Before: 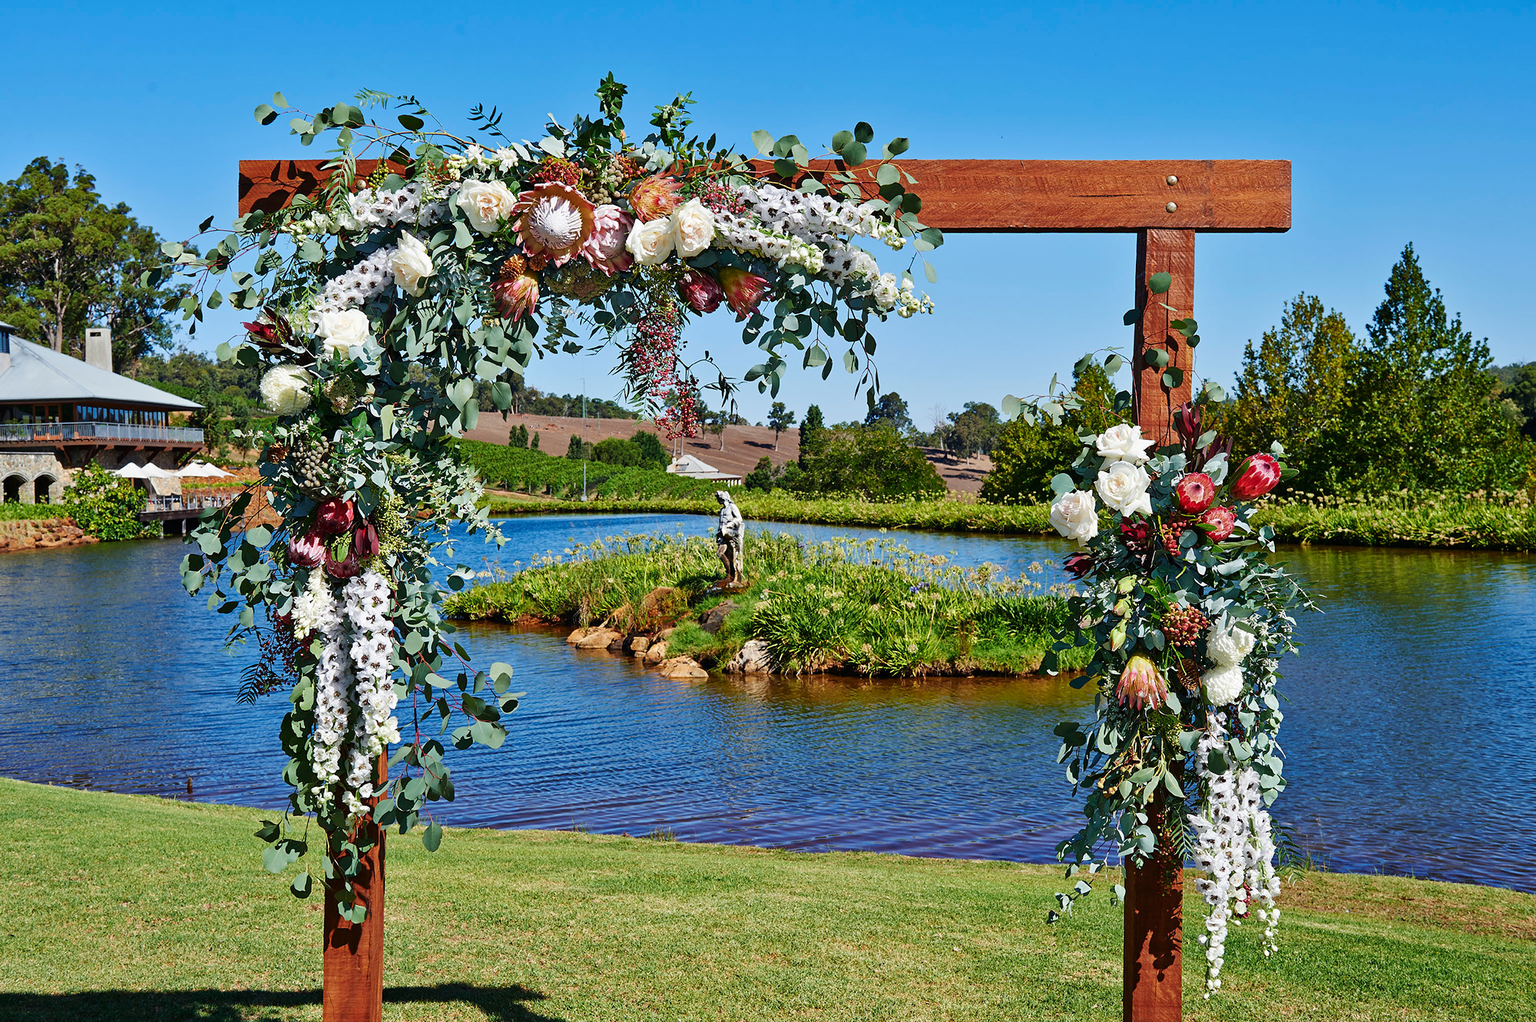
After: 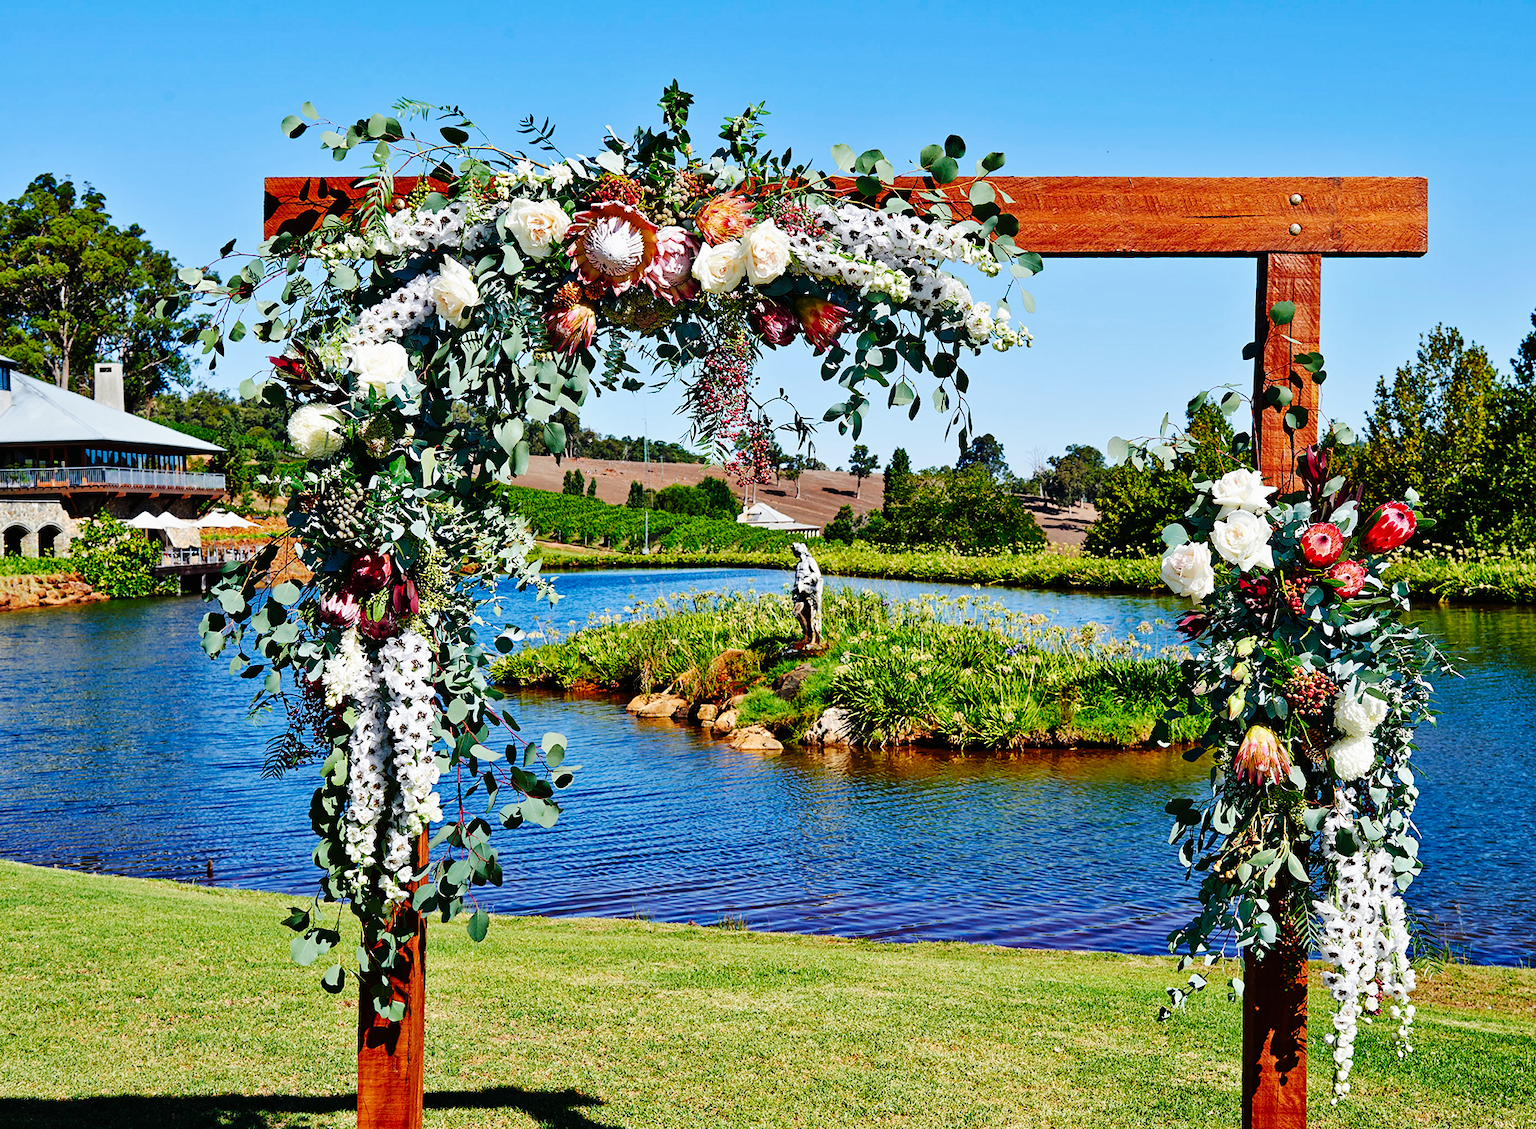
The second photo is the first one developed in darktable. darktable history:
tone curve: curves: ch0 [(0, 0) (0.003, 0.003) (0.011, 0.005) (0.025, 0.008) (0.044, 0.012) (0.069, 0.02) (0.1, 0.031) (0.136, 0.047) (0.177, 0.088) (0.224, 0.141) (0.277, 0.222) (0.335, 0.32) (0.399, 0.422) (0.468, 0.523) (0.543, 0.623) (0.623, 0.716) (0.709, 0.796) (0.801, 0.88) (0.898, 0.958) (1, 1)], preserve colors none
crop: right 9.509%, bottom 0.031%
